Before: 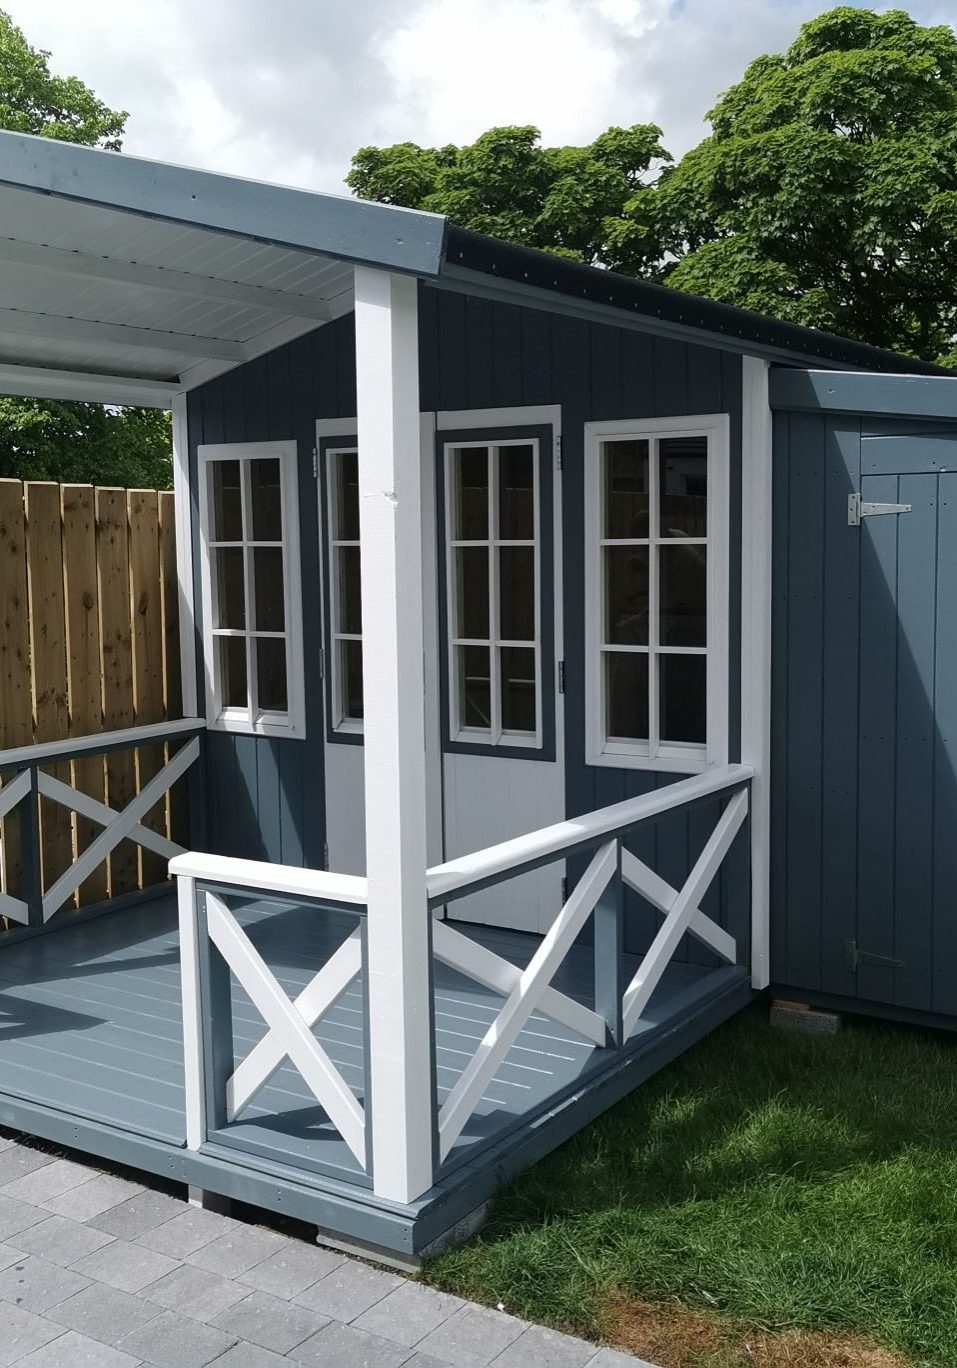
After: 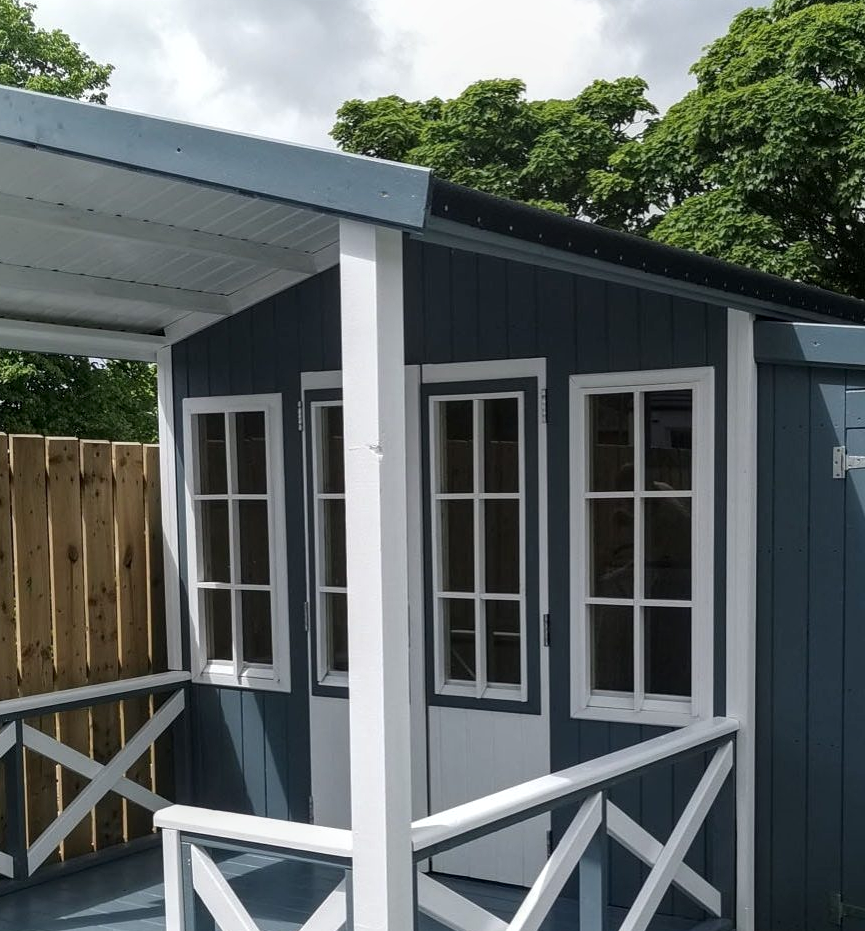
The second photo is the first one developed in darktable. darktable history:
local contrast: on, module defaults
crop: left 1.601%, top 3.456%, right 7.635%, bottom 28.445%
